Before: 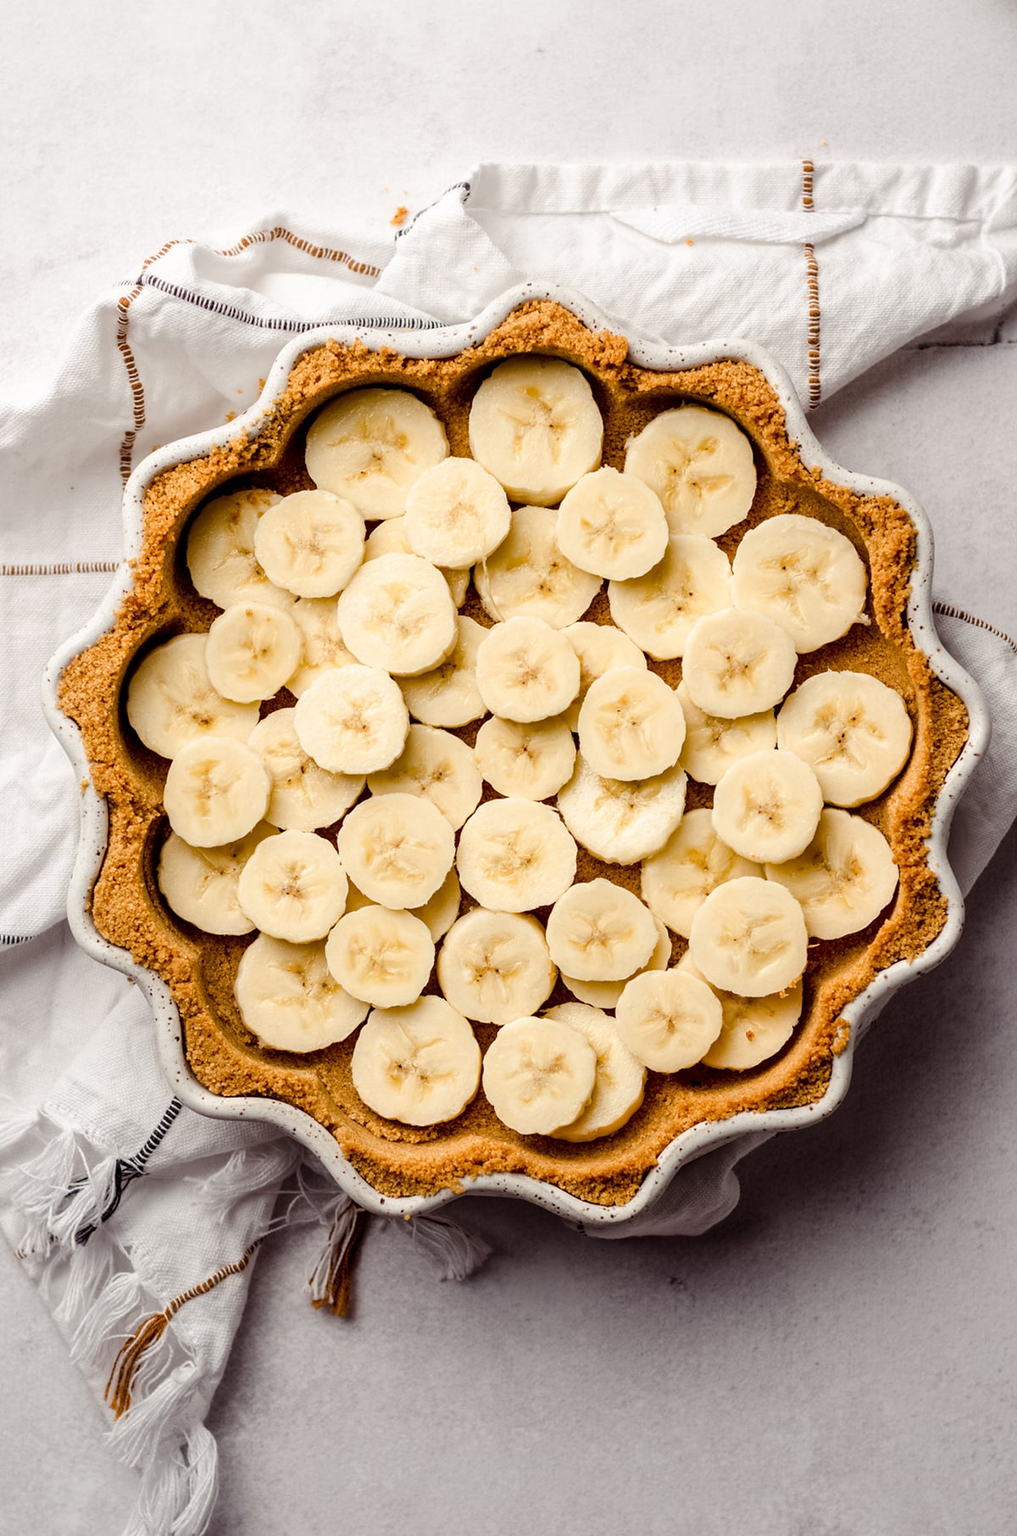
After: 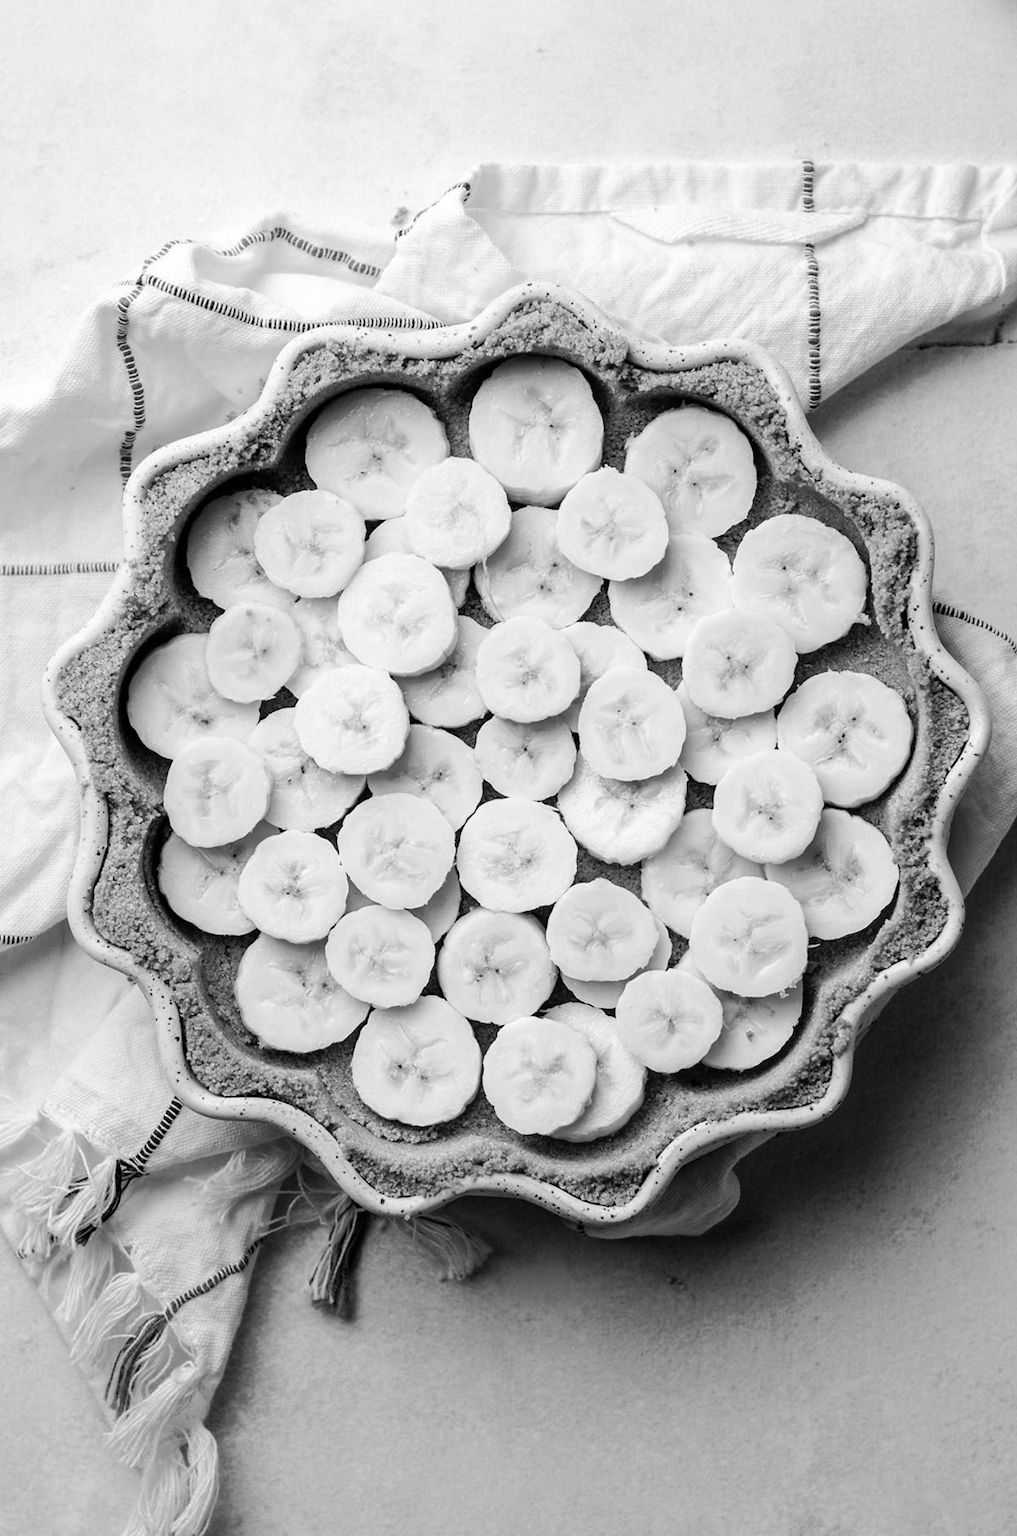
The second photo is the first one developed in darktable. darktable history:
tone curve: curves: ch0 [(0, 0) (0.003, 0.003) (0.011, 0.011) (0.025, 0.024) (0.044, 0.043) (0.069, 0.068) (0.1, 0.098) (0.136, 0.133) (0.177, 0.173) (0.224, 0.22) (0.277, 0.271) (0.335, 0.328) (0.399, 0.39) (0.468, 0.458) (0.543, 0.563) (0.623, 0.64) (0.709, 0.722) (0.801, 0.809) (0.898, 0.902) (1, 1)], color space Lab, linked channels, preserve colors none
contrast brightness saturation: saturation -0.989
tone equalizer: edges refinement/feathering 500, mask exposure compensation -1.57 EV, preserve details no
